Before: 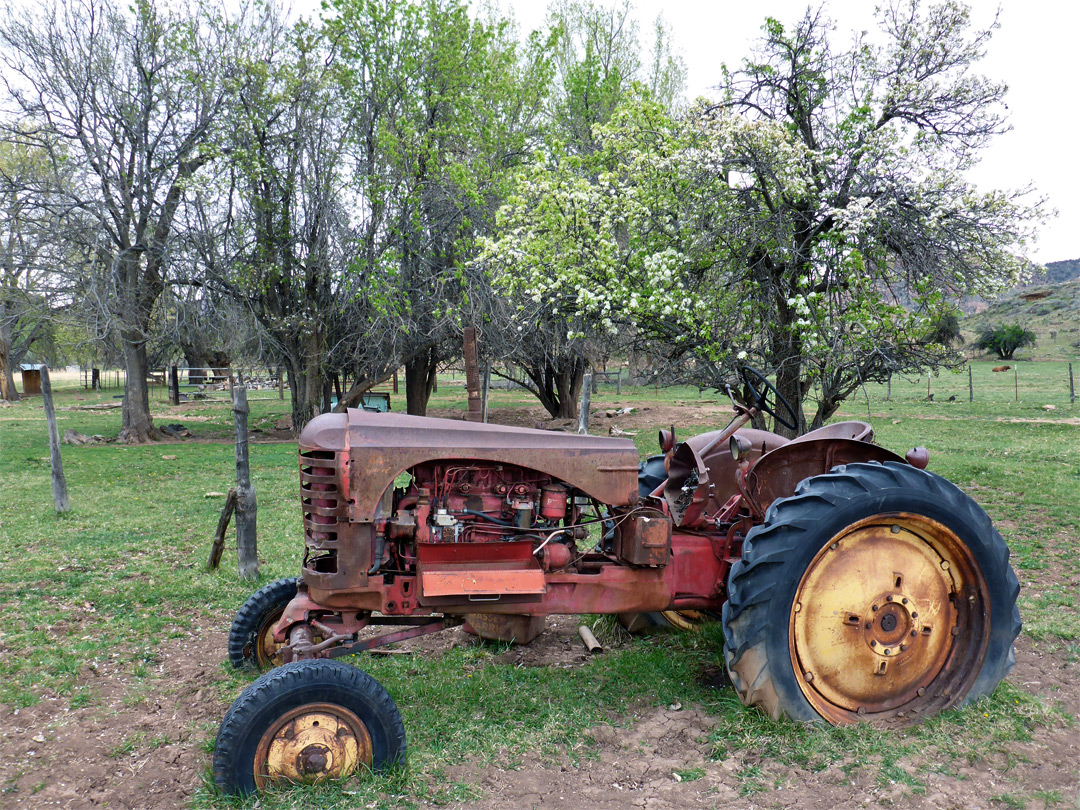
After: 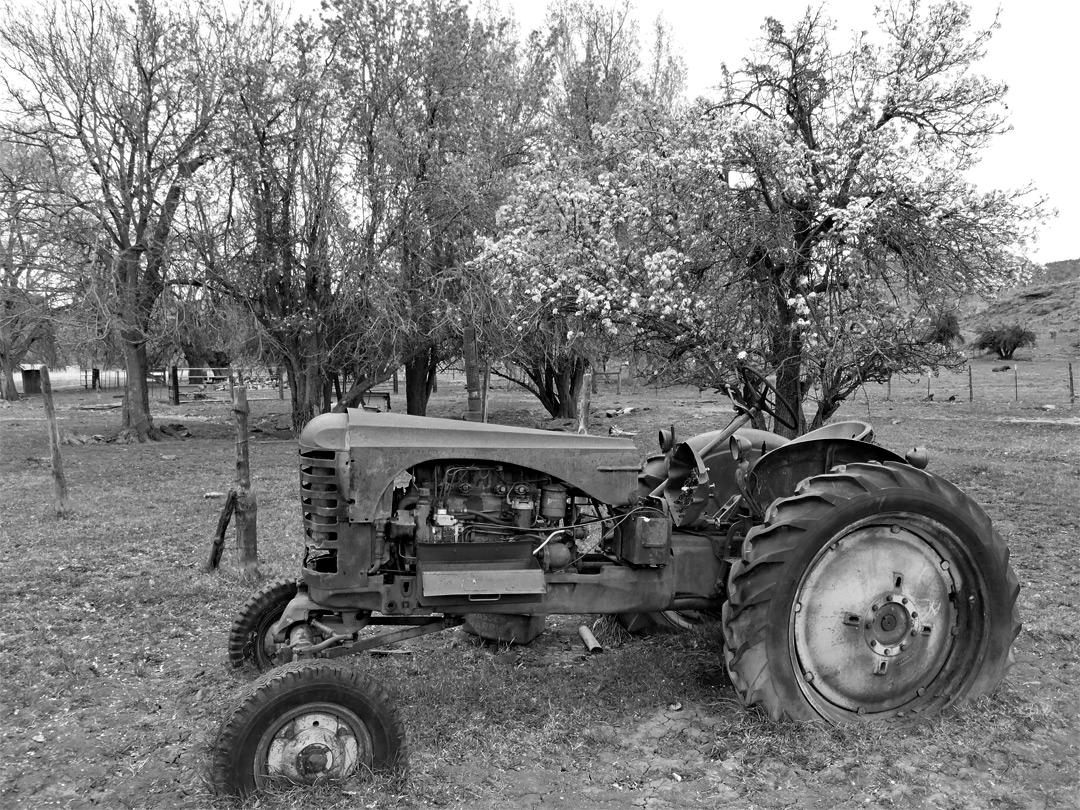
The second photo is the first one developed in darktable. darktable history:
color calibration: output gray [0.22, 0.42, 0.37, 0], illuminant F (fluorescent), F source F9 (Cool White Deluxe 4150 K) – high CRI, x 0.374, y 0.373, temperature 4153.24 K
haze removal: compatibility mode true, adaptive false
